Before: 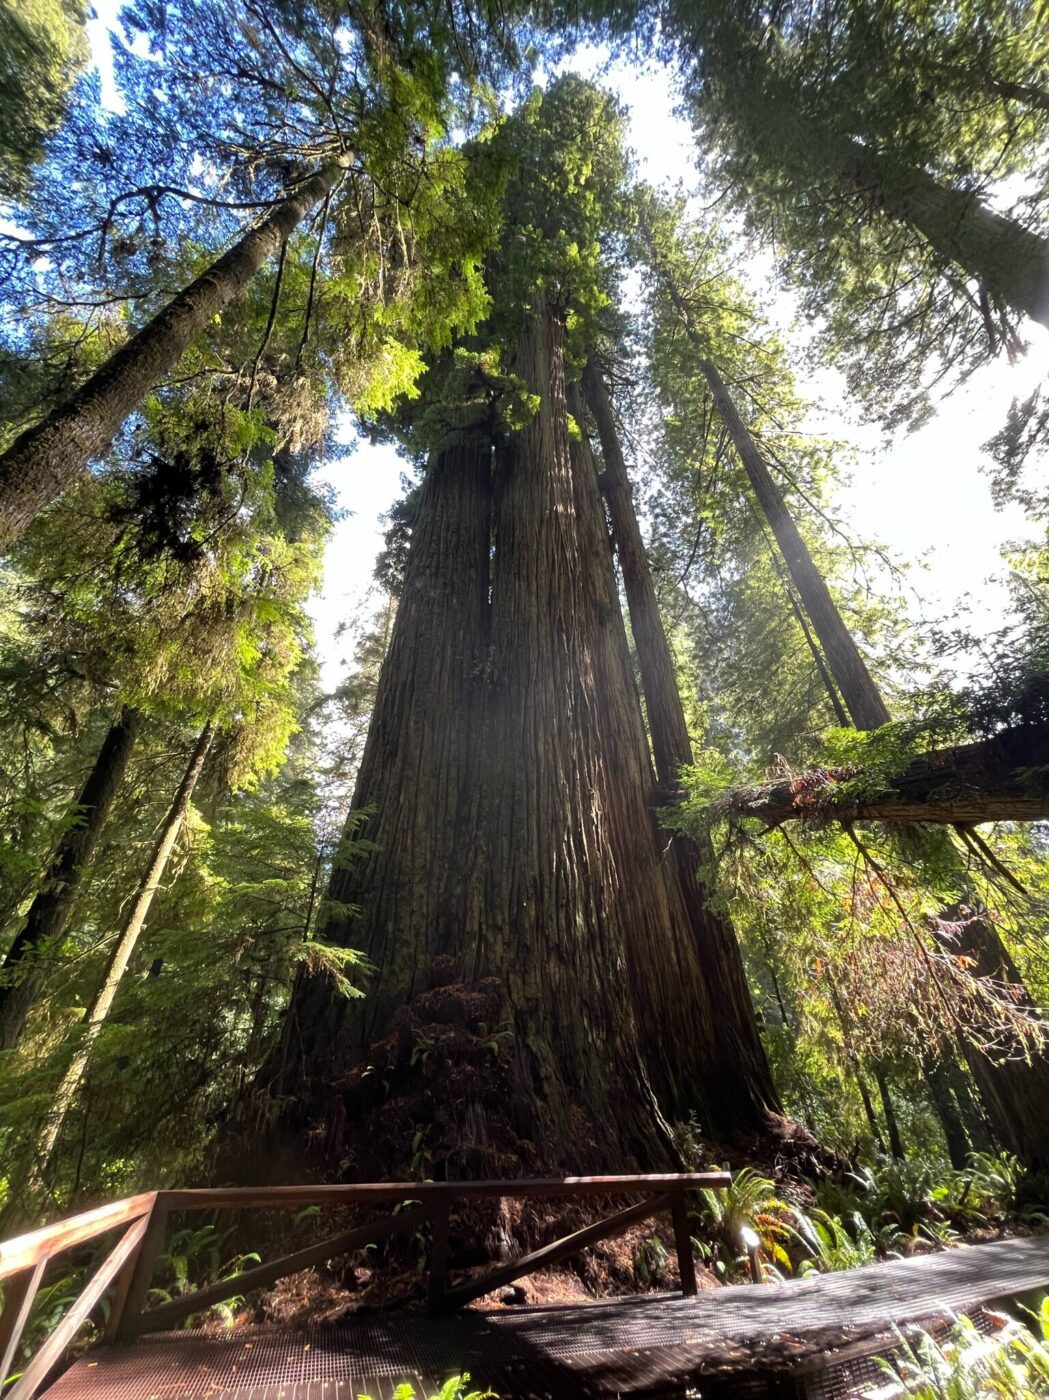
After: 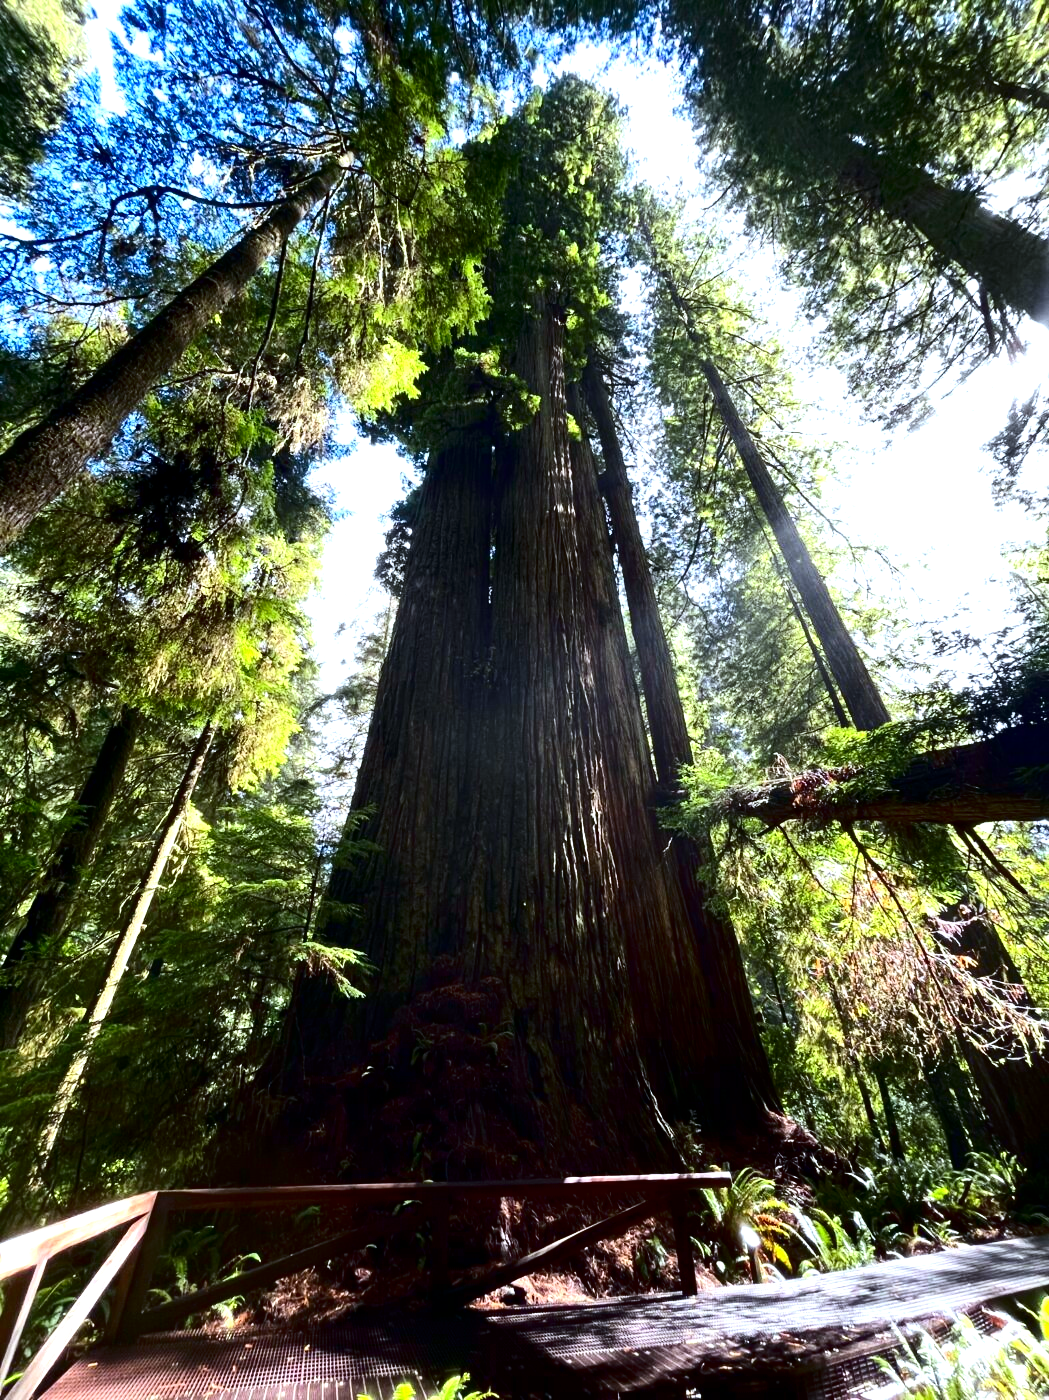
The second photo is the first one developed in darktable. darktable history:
contrast brightness saturation: contrast 0.244, brightness -0.238, saturation 0.136
color calibration: x 0.372, y 0.386, temperature 4284.64 K
exposure: exposure 0.658 EV, compensate exposure bias true, compensate highlight preservation false
